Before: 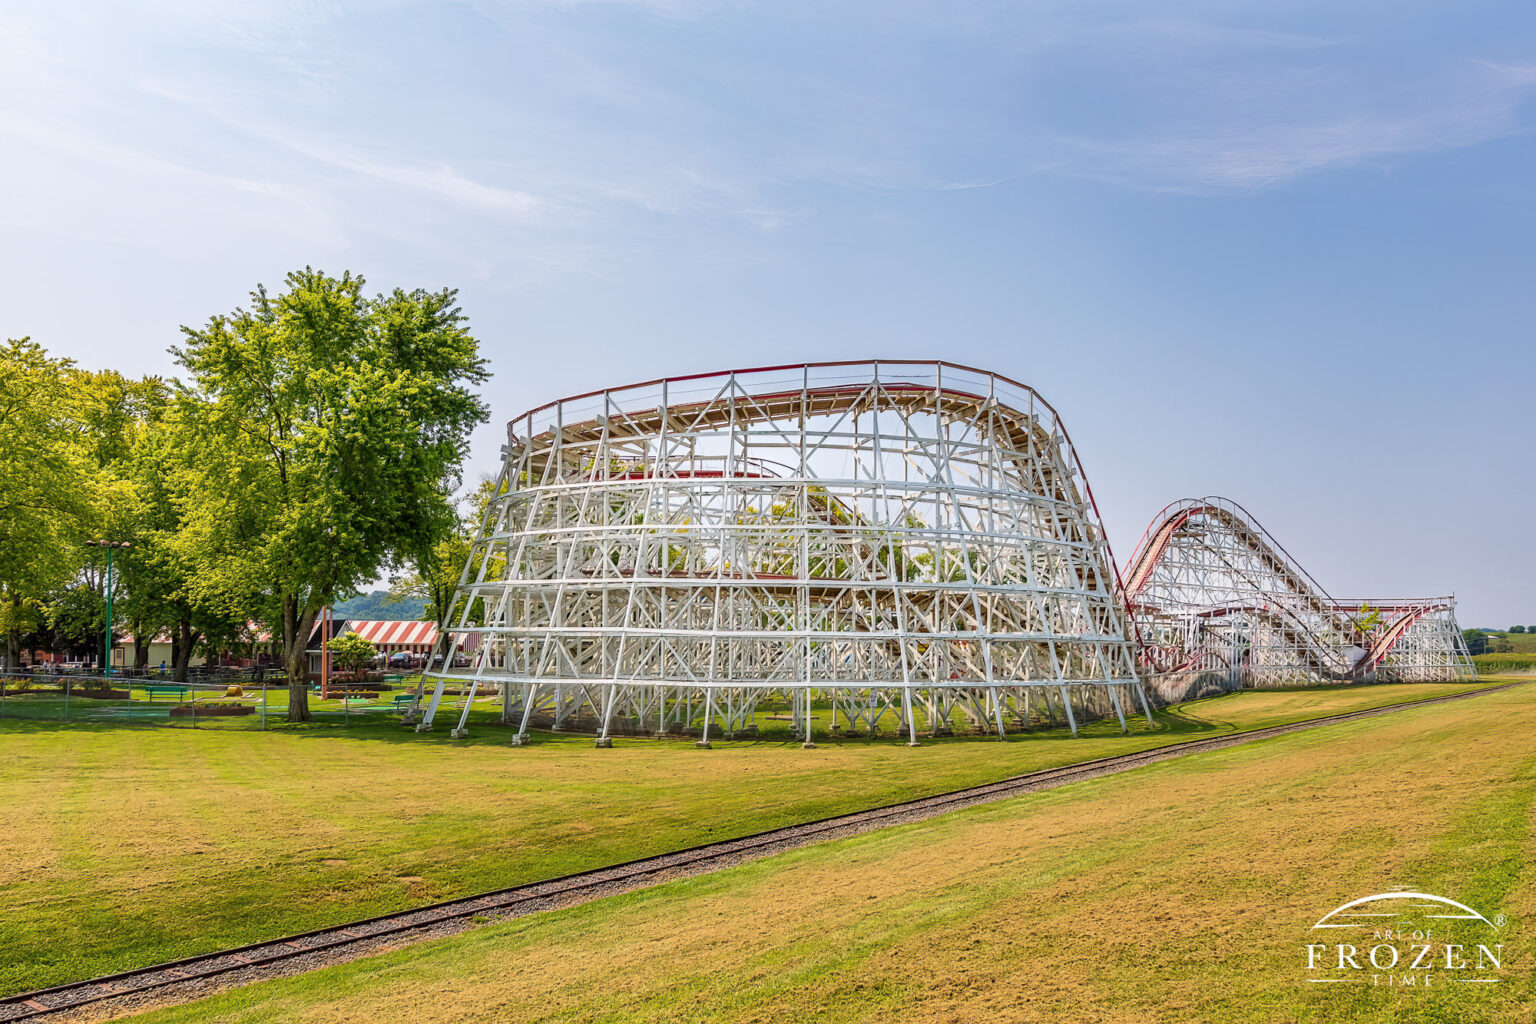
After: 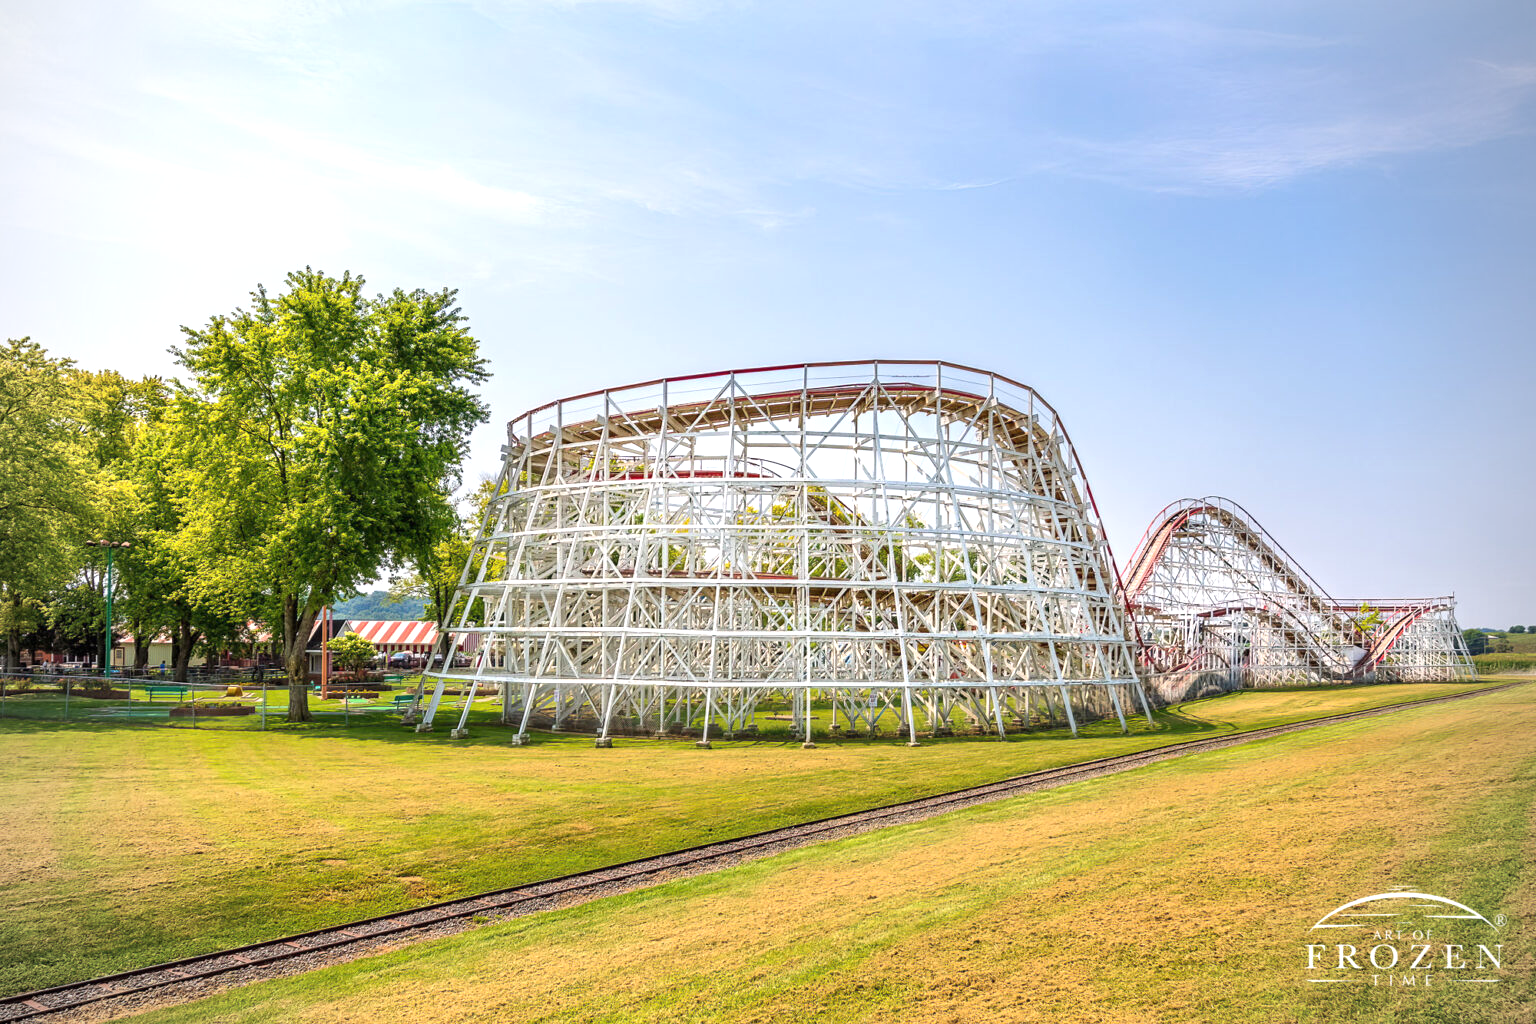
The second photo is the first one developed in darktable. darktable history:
exposure: black level correction 0, exposure 0.5 EV, compensate highlight preservation false
vignetting: fall-off radius 60.92%
